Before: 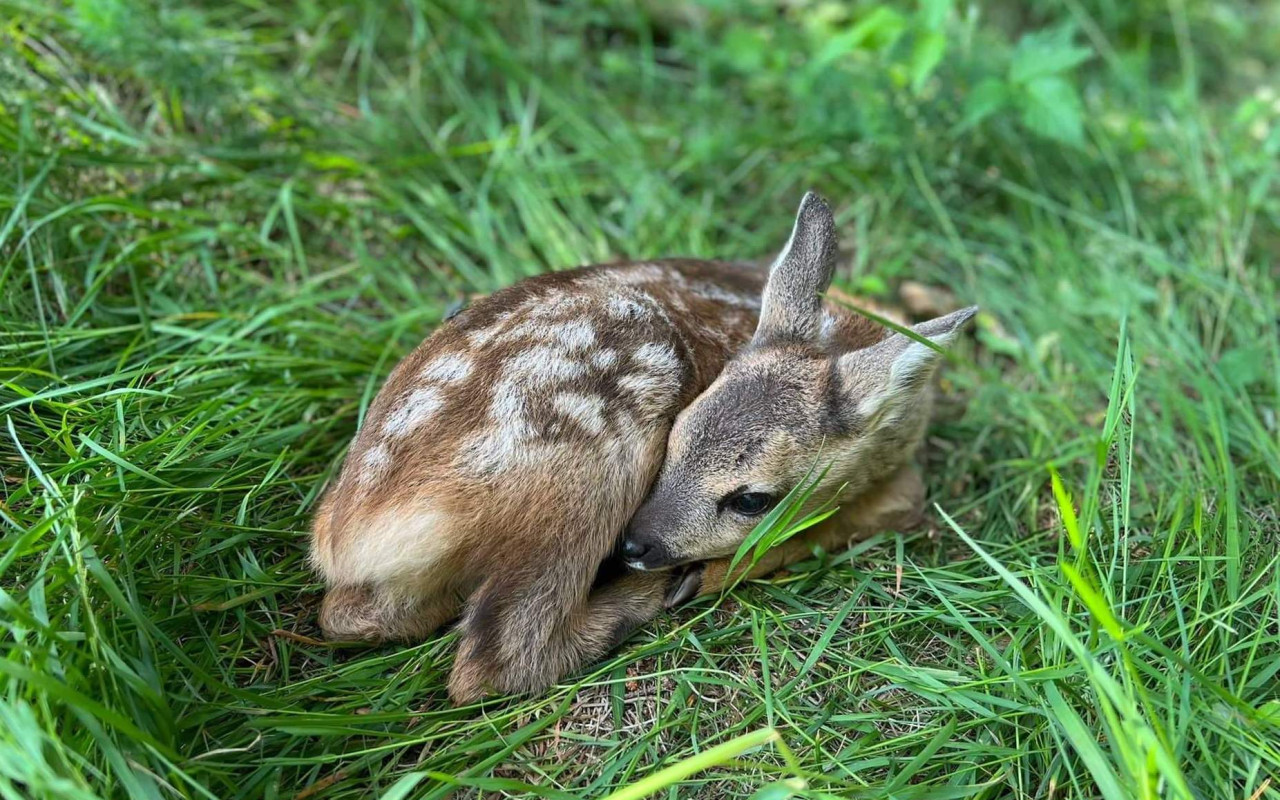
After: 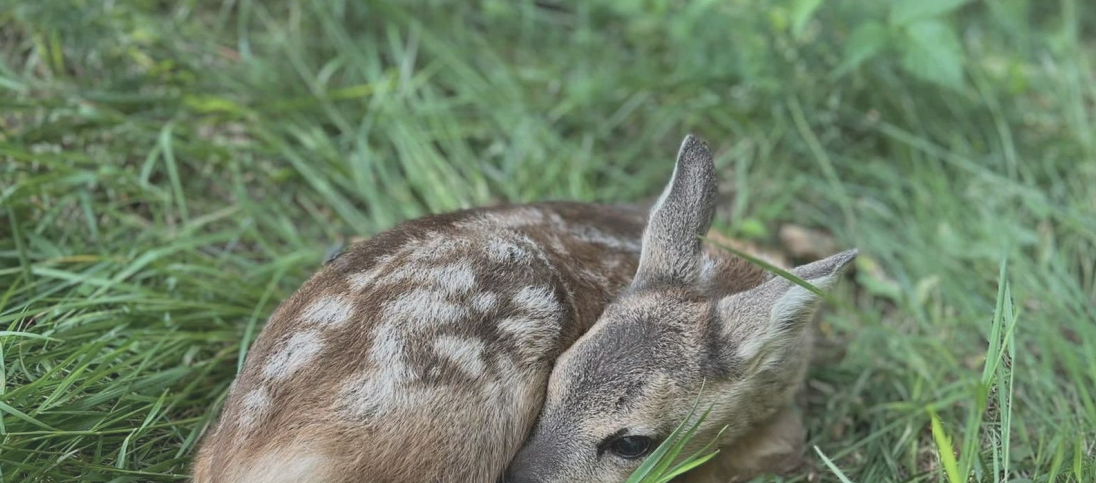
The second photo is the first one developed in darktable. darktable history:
crop and rotate: left 9.425%, top 7.196%, right 4.914%, bottom 32.395%
exposure: compensate highlight preservation false
contrast brightness saturation: contrast -0.245, saturation -0.43
